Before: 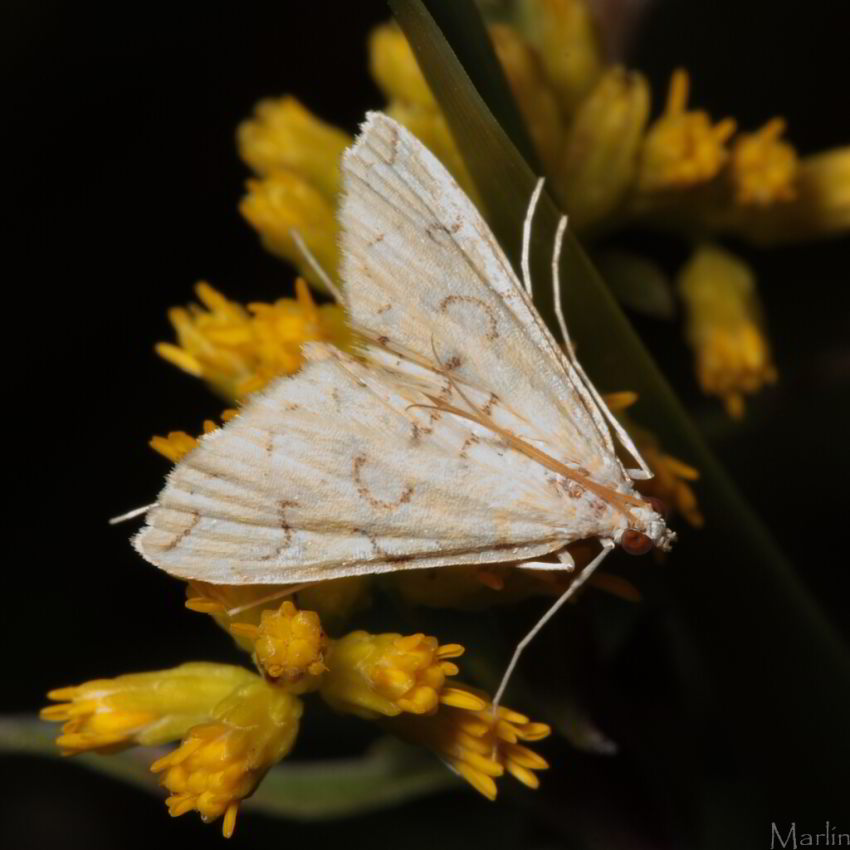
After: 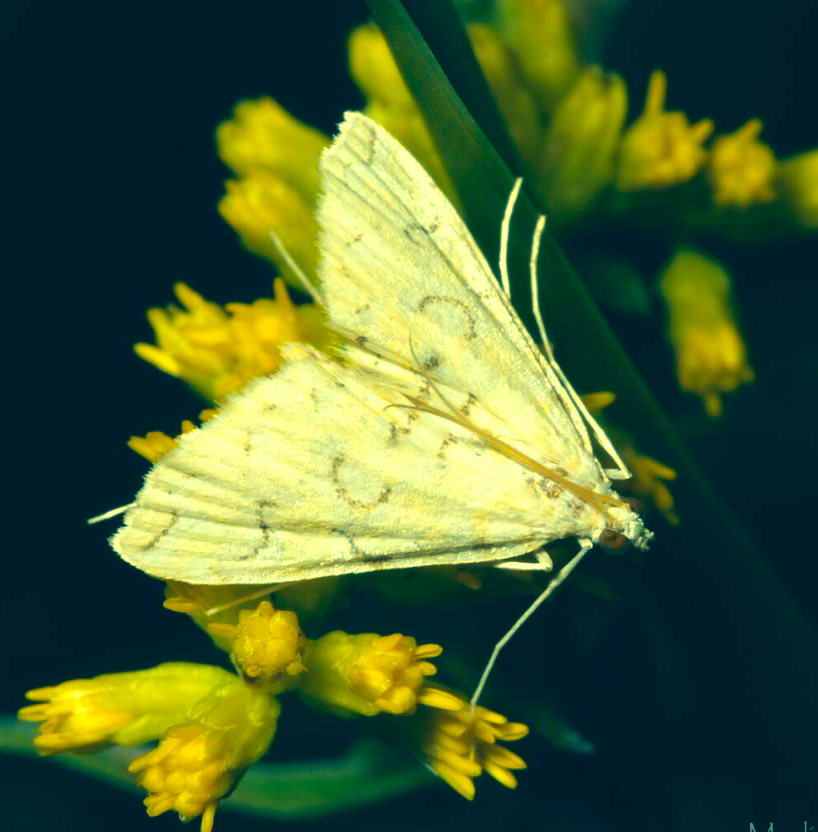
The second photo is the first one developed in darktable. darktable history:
color correction: highlights a* -15.42, highlights b* 39.94, shadows a* -39.22, shadows b* -26.17
crop and rotate: left 2.691%, right 1.03%, bottom 2.016%
exposure: black level correction 0, exposure 0.862 EV, compensate highlight preservation false
